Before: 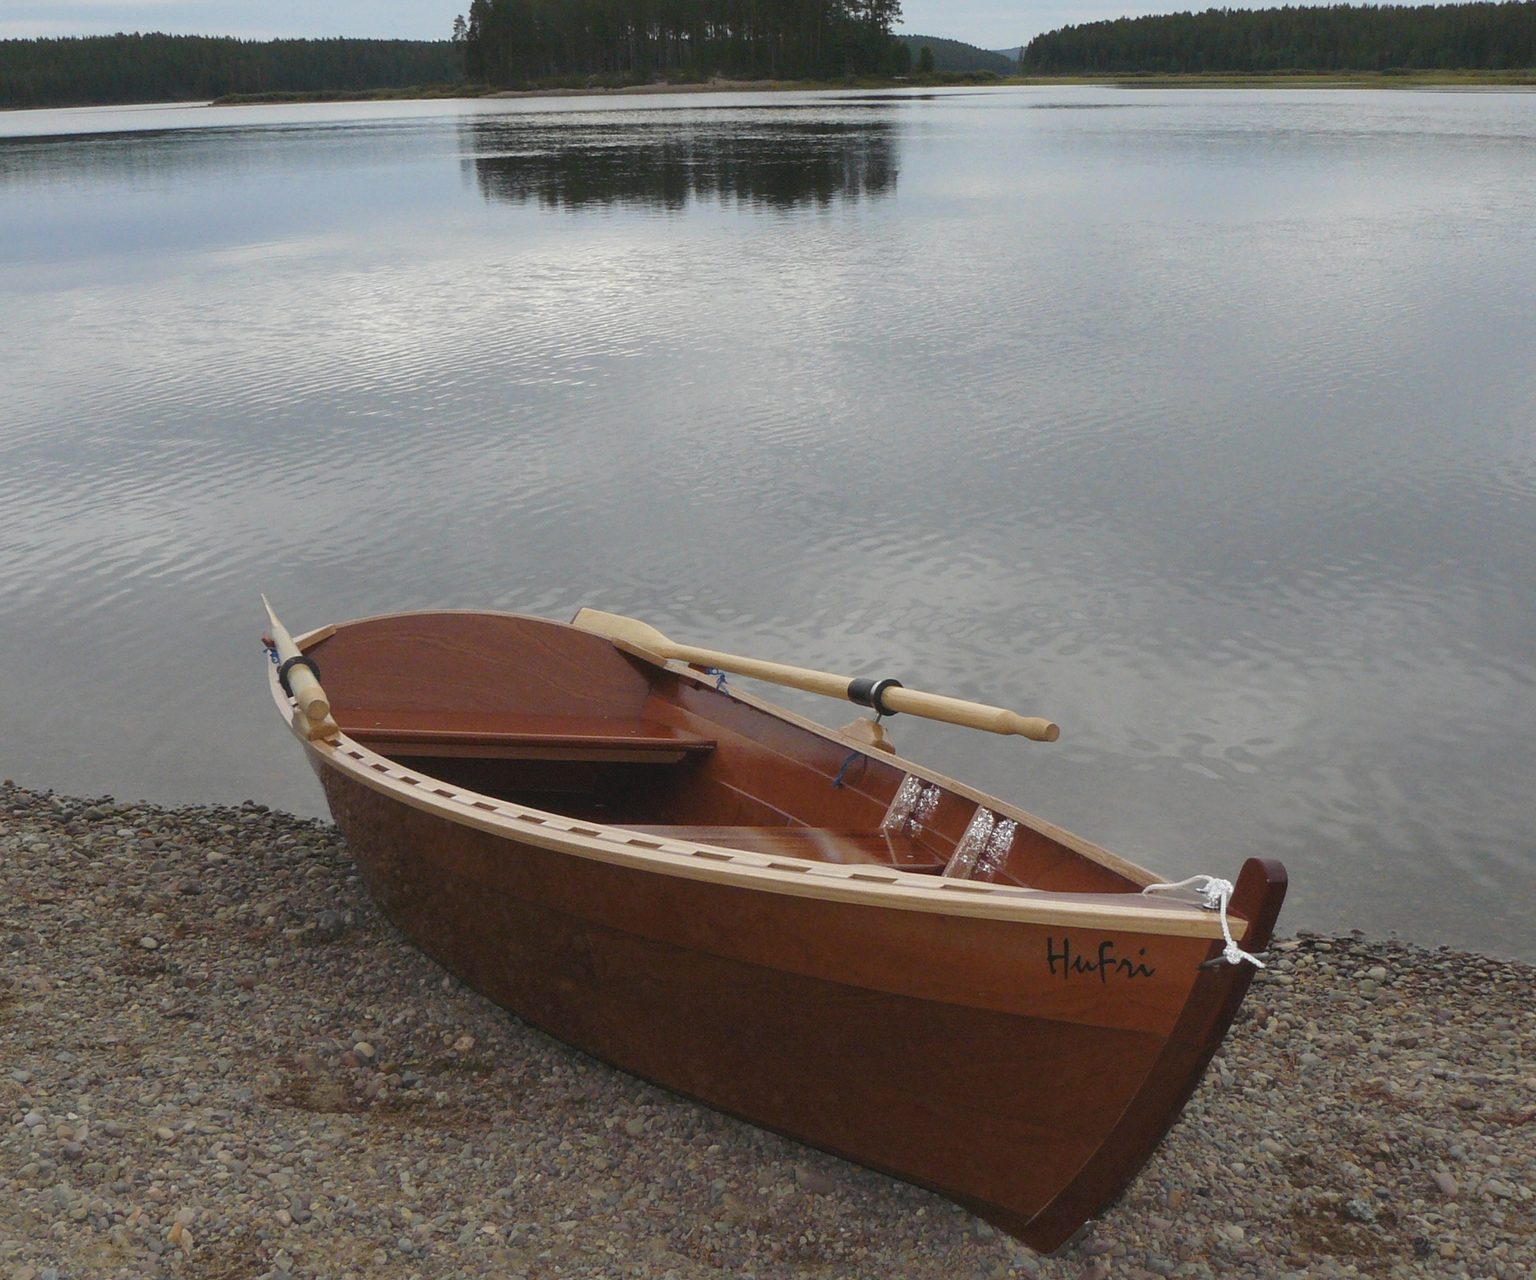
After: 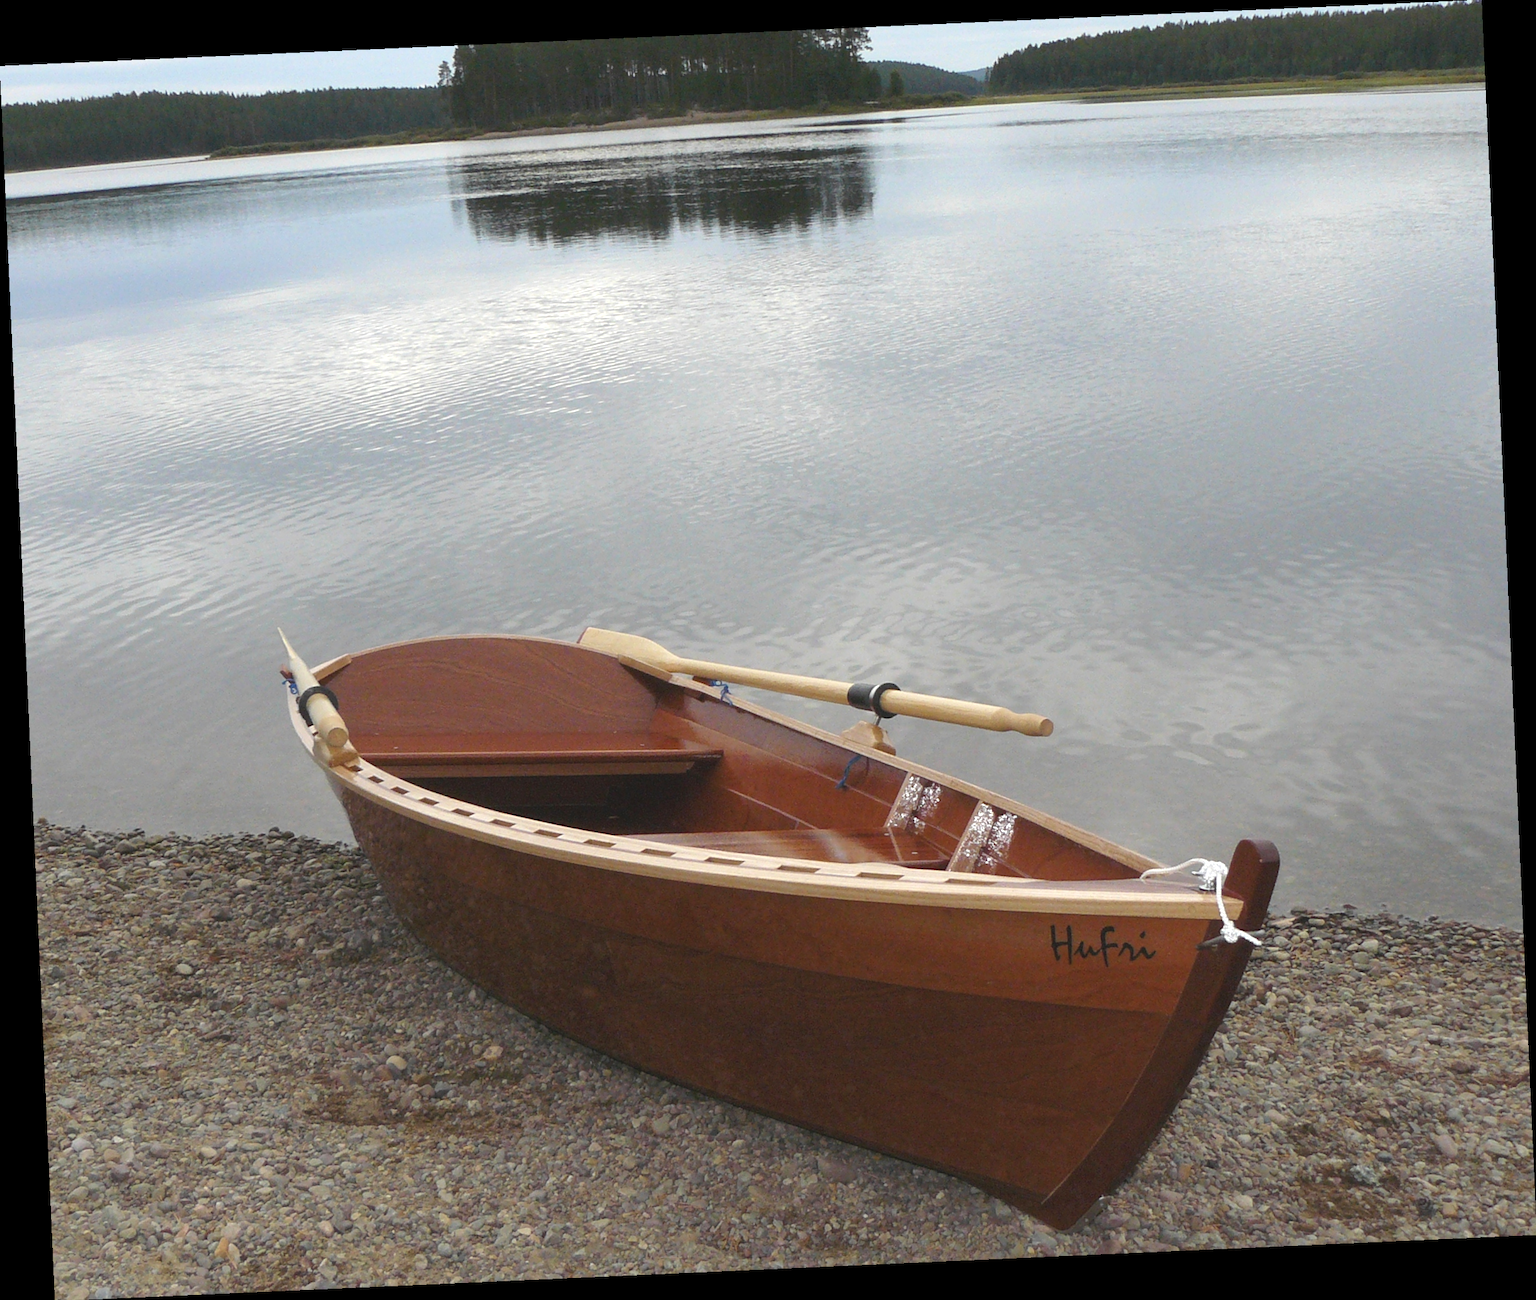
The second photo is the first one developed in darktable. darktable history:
rotate and perspective: rotation -2.56°, automatic cropping off
exposure: exposure 0.559 EV, compensate highlight preservation false
